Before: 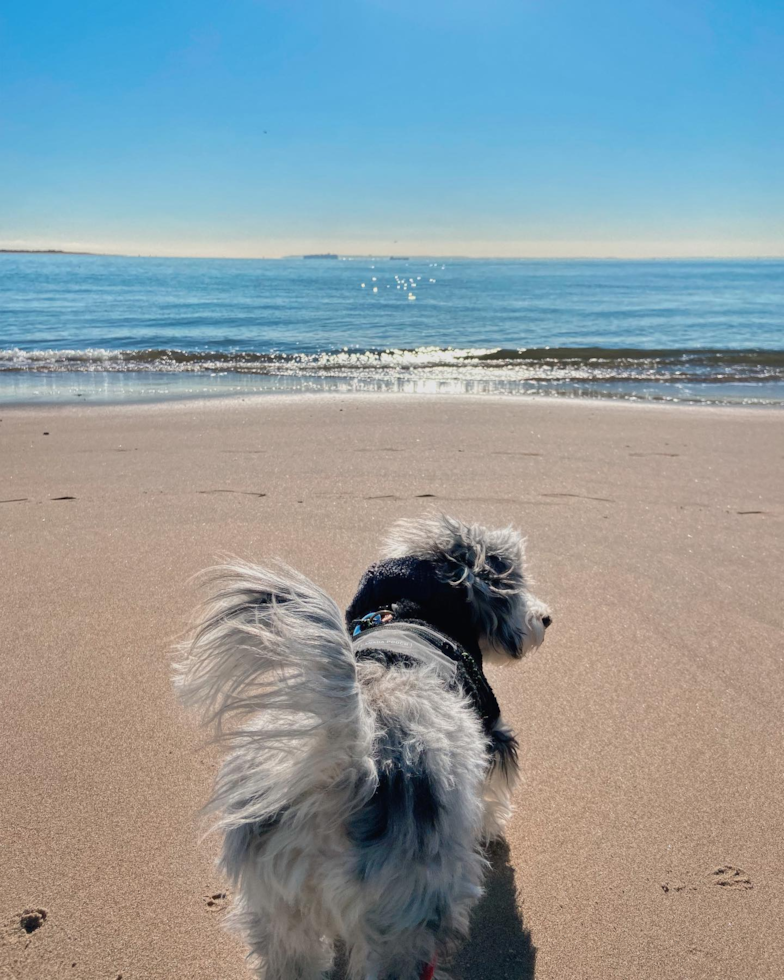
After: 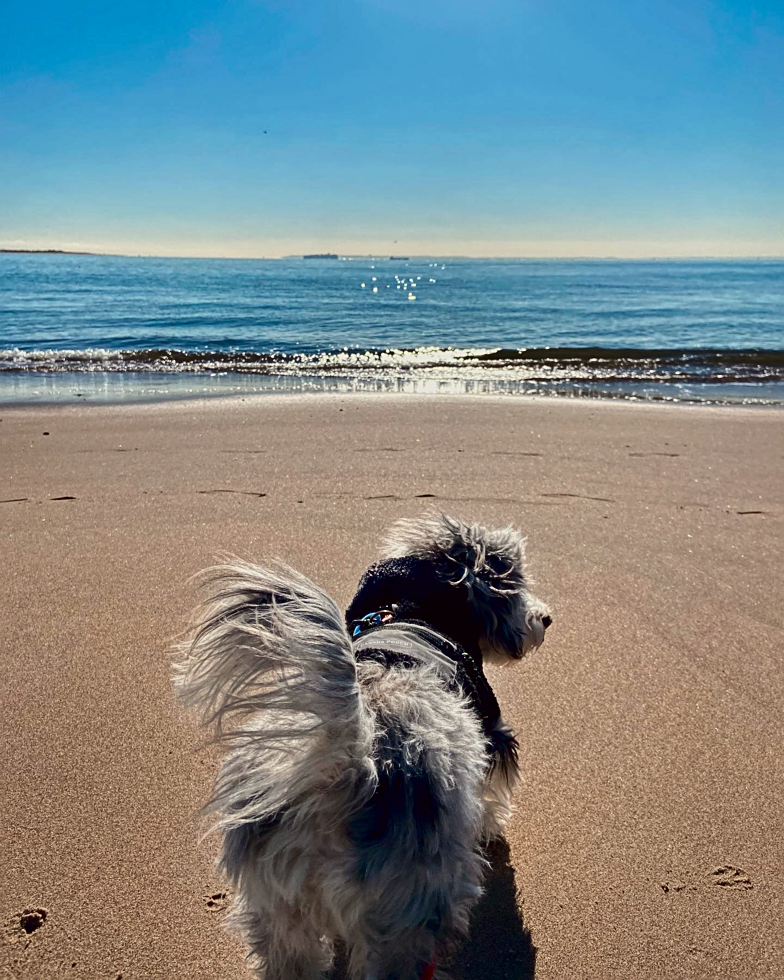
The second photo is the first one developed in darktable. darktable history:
sharpen: on, module defaults
contrast brightness saturation: contrast 0.19, brightness -0.236, saturation 0.107
color correction: highlights a* -0.9, highlights b* 4.51, shadows a* 3.54
